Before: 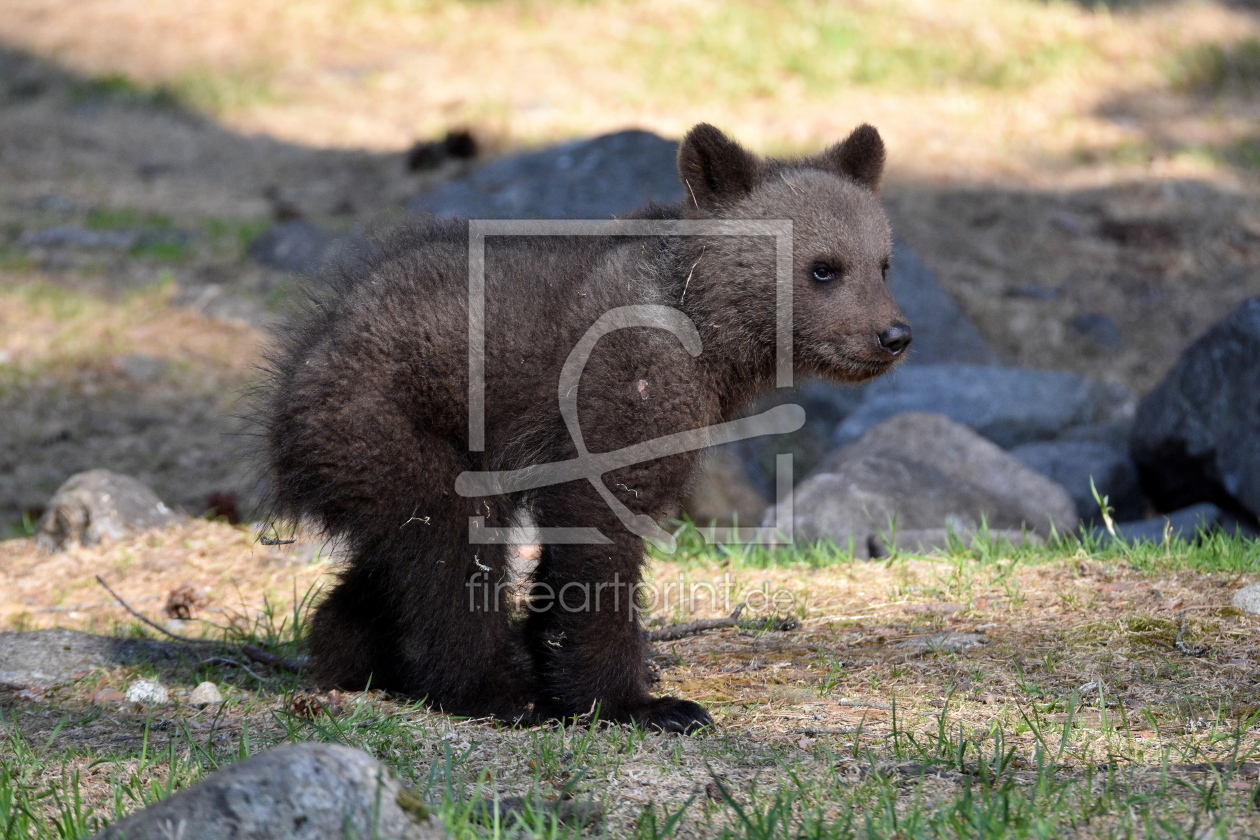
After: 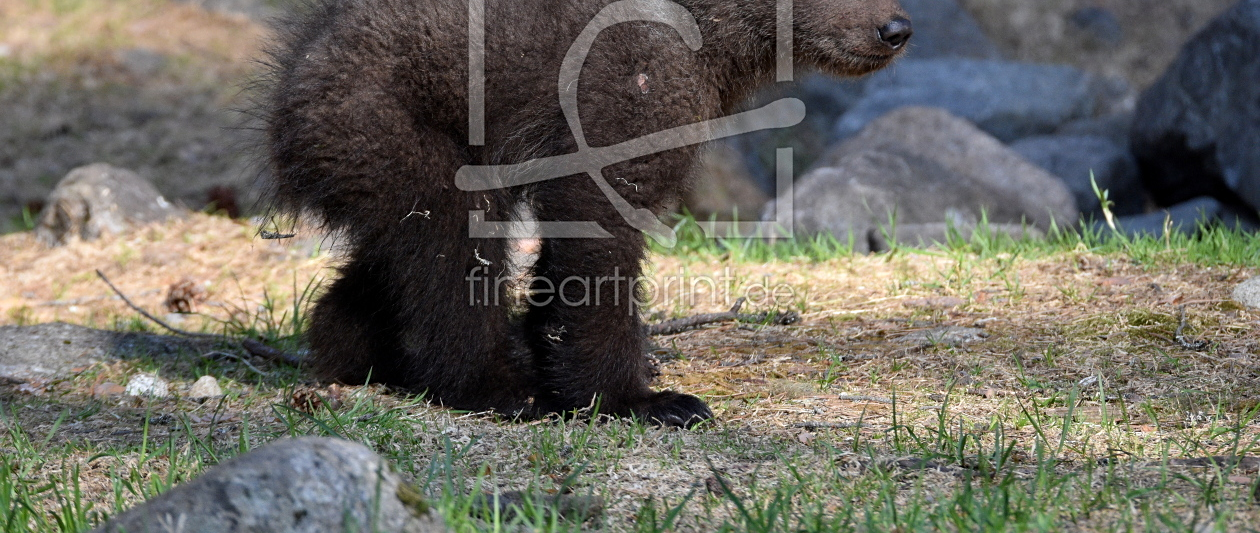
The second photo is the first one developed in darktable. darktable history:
sharpen: amount 0.2
crop and rotate: top 36.435%
